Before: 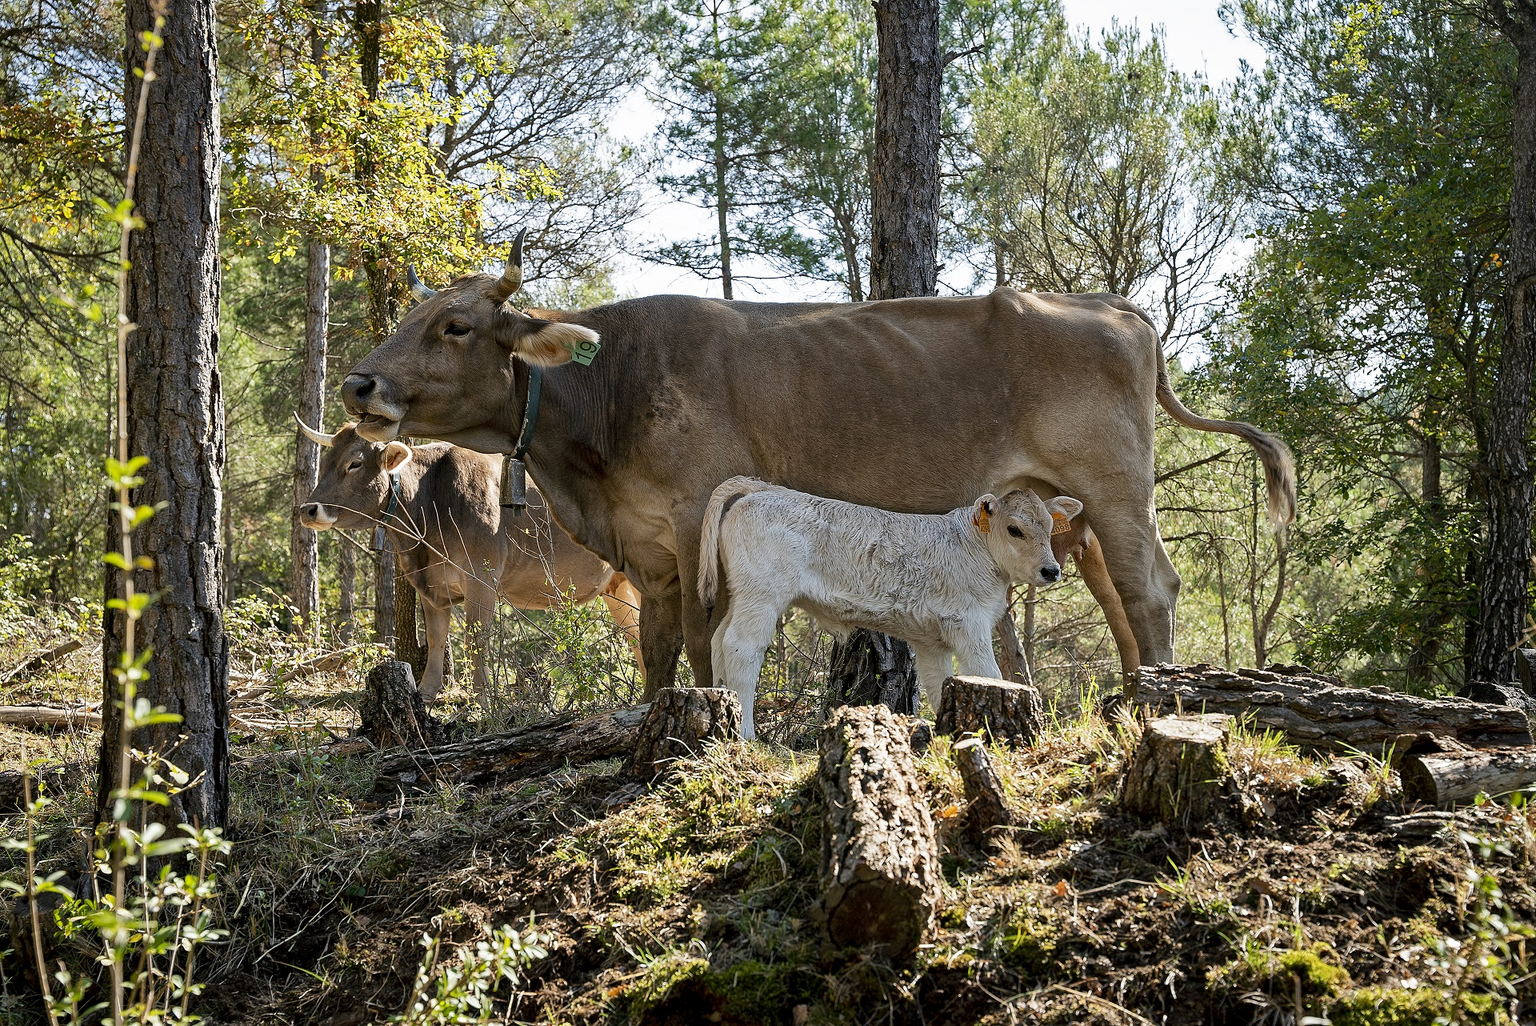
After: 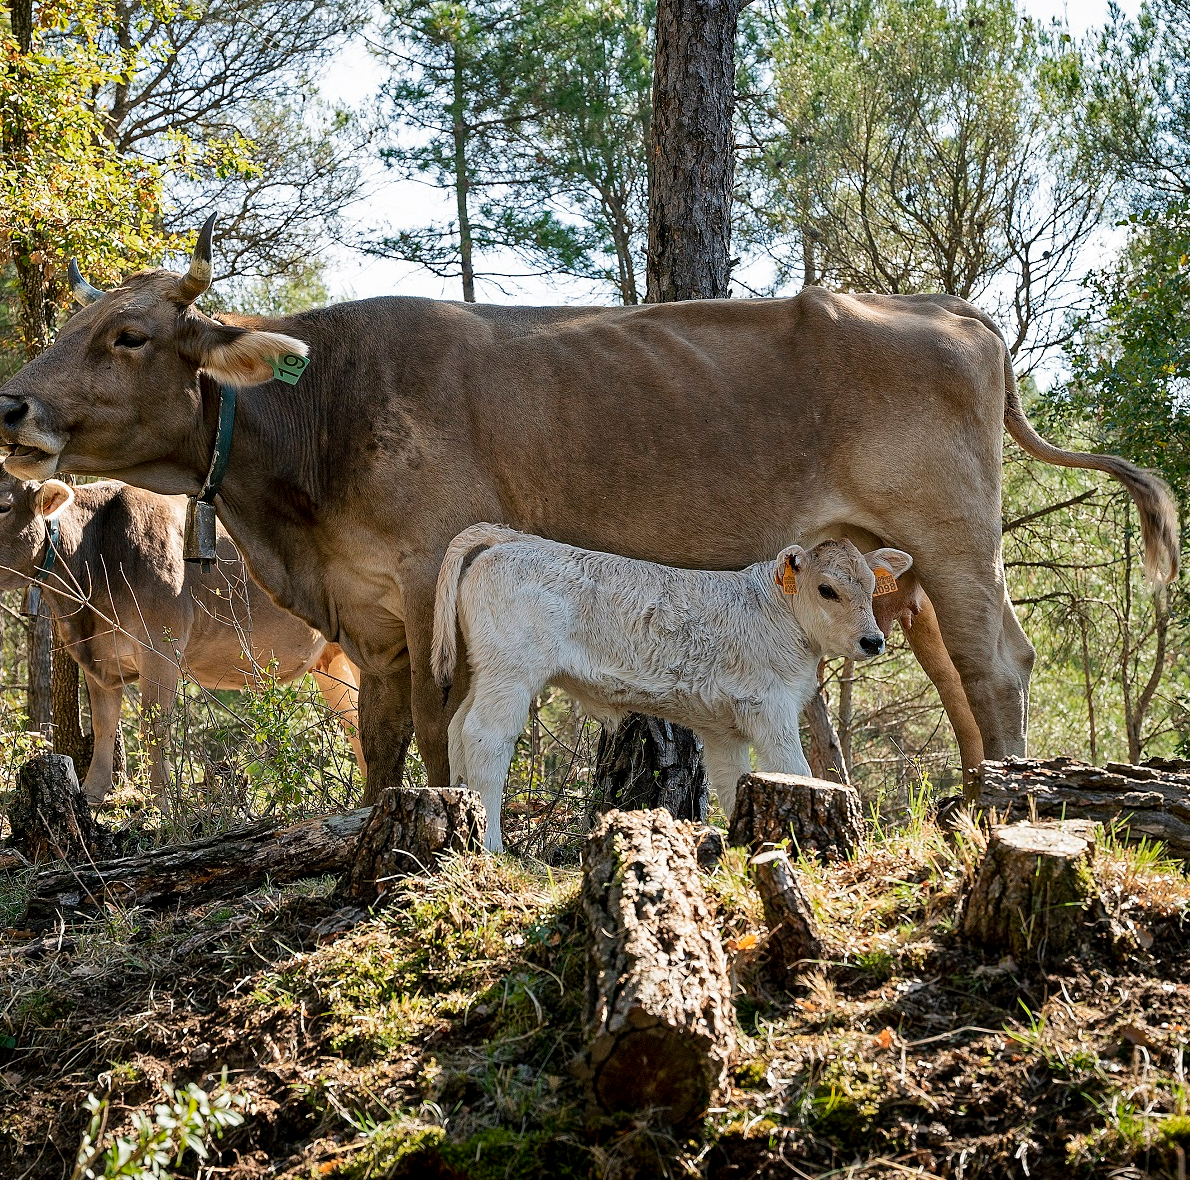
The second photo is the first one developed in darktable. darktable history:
crop and rotate: left 23.008%, top 5.627%, right 15.003%, bottom 2.271%
color zones: curves: ch0 [(0, 0.465) (0.092, 0.596) (0.289, 0.464) (0.429, 0.453) (0.571, 0.464) (0.714, 0.455) (0.857, 0.462) (1, 0.465)]
